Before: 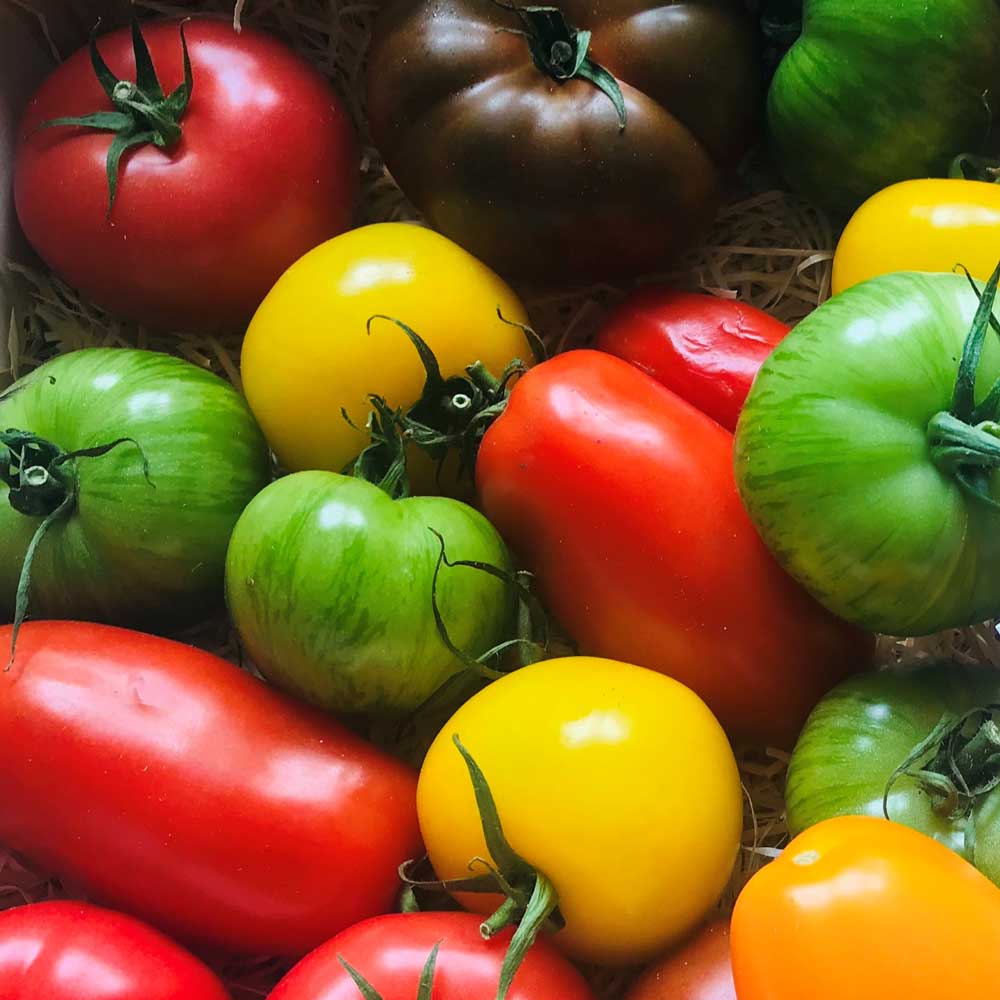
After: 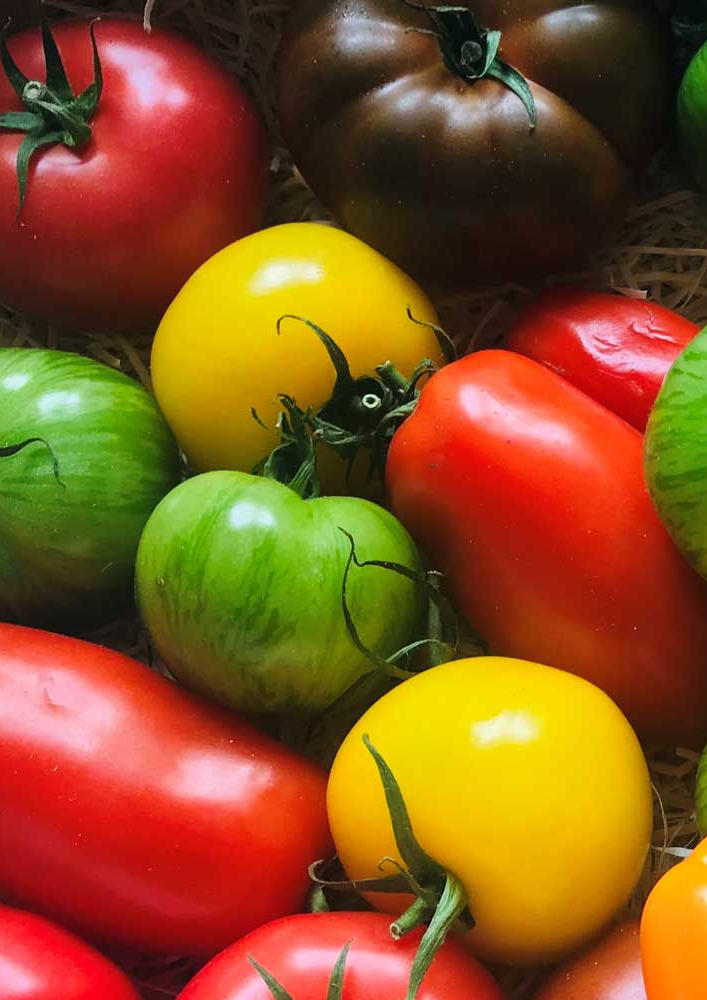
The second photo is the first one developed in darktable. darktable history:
crop and rotate: left 9.061%, right 20.142%
